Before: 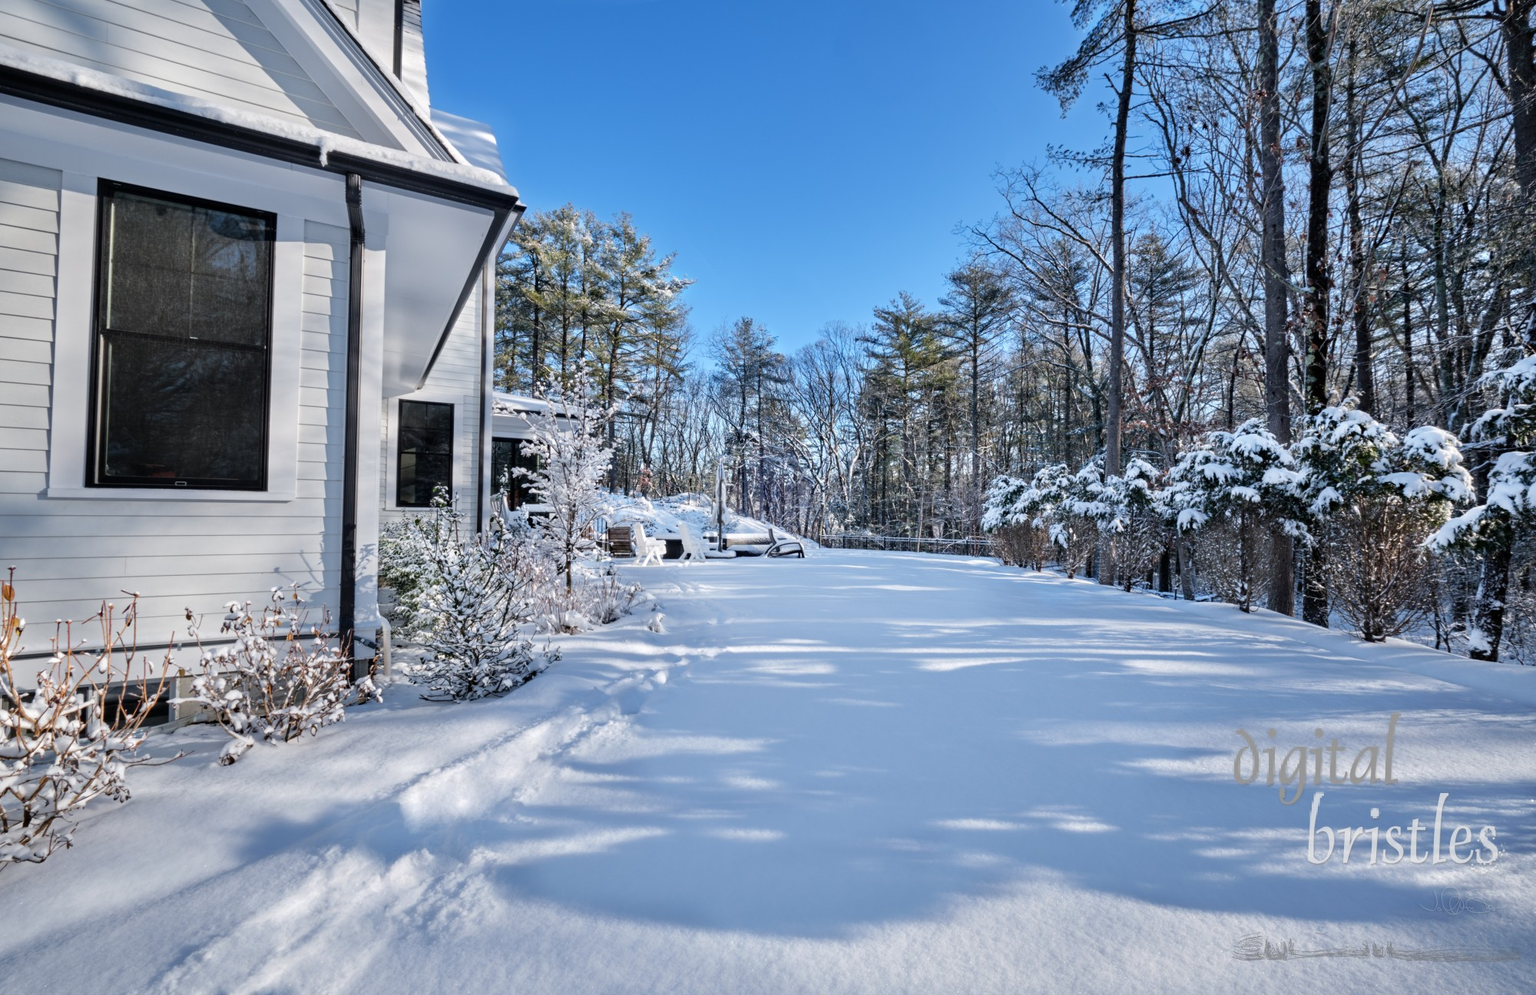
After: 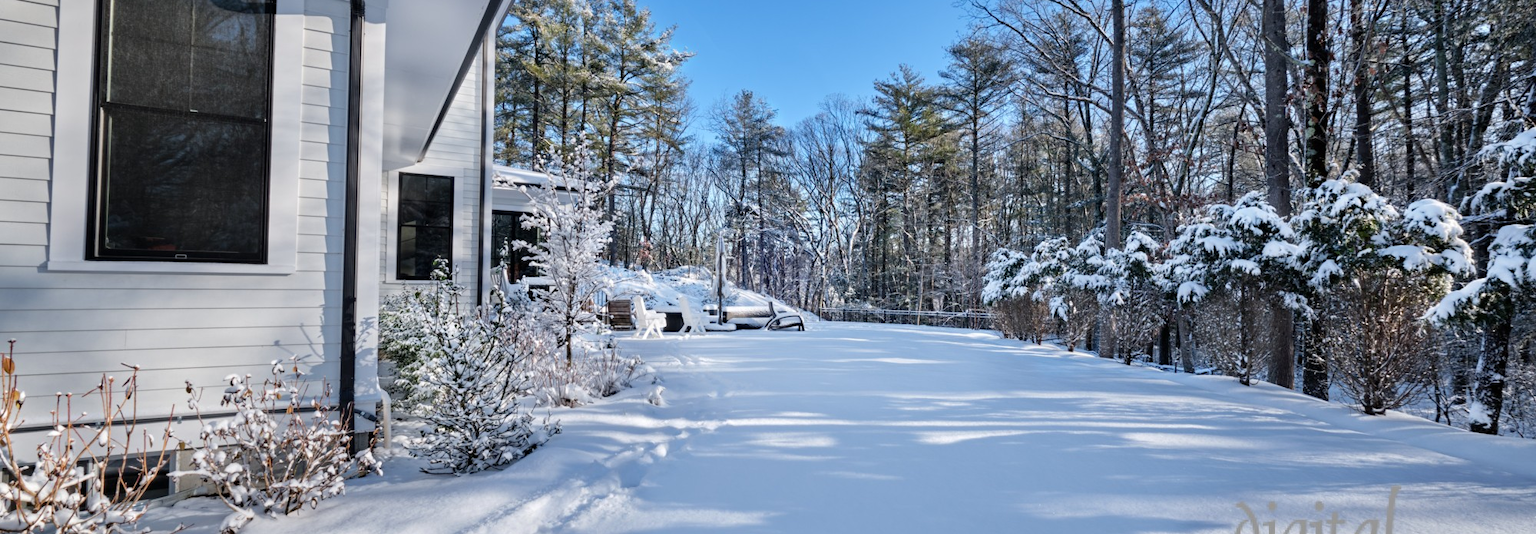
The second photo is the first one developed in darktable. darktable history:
crop and rotate: top 22.874%, bottom 23.414%
